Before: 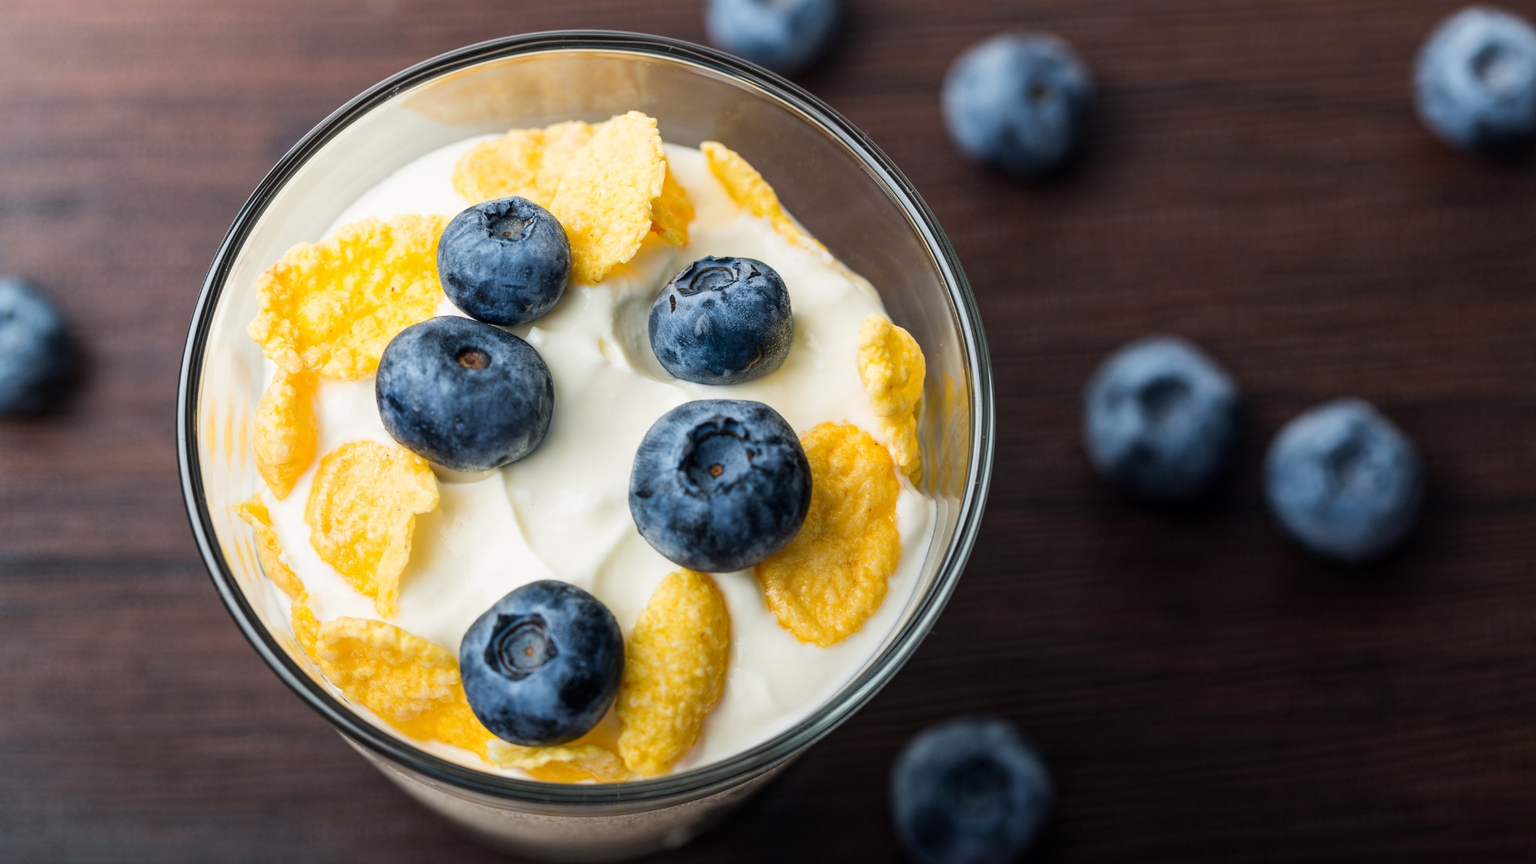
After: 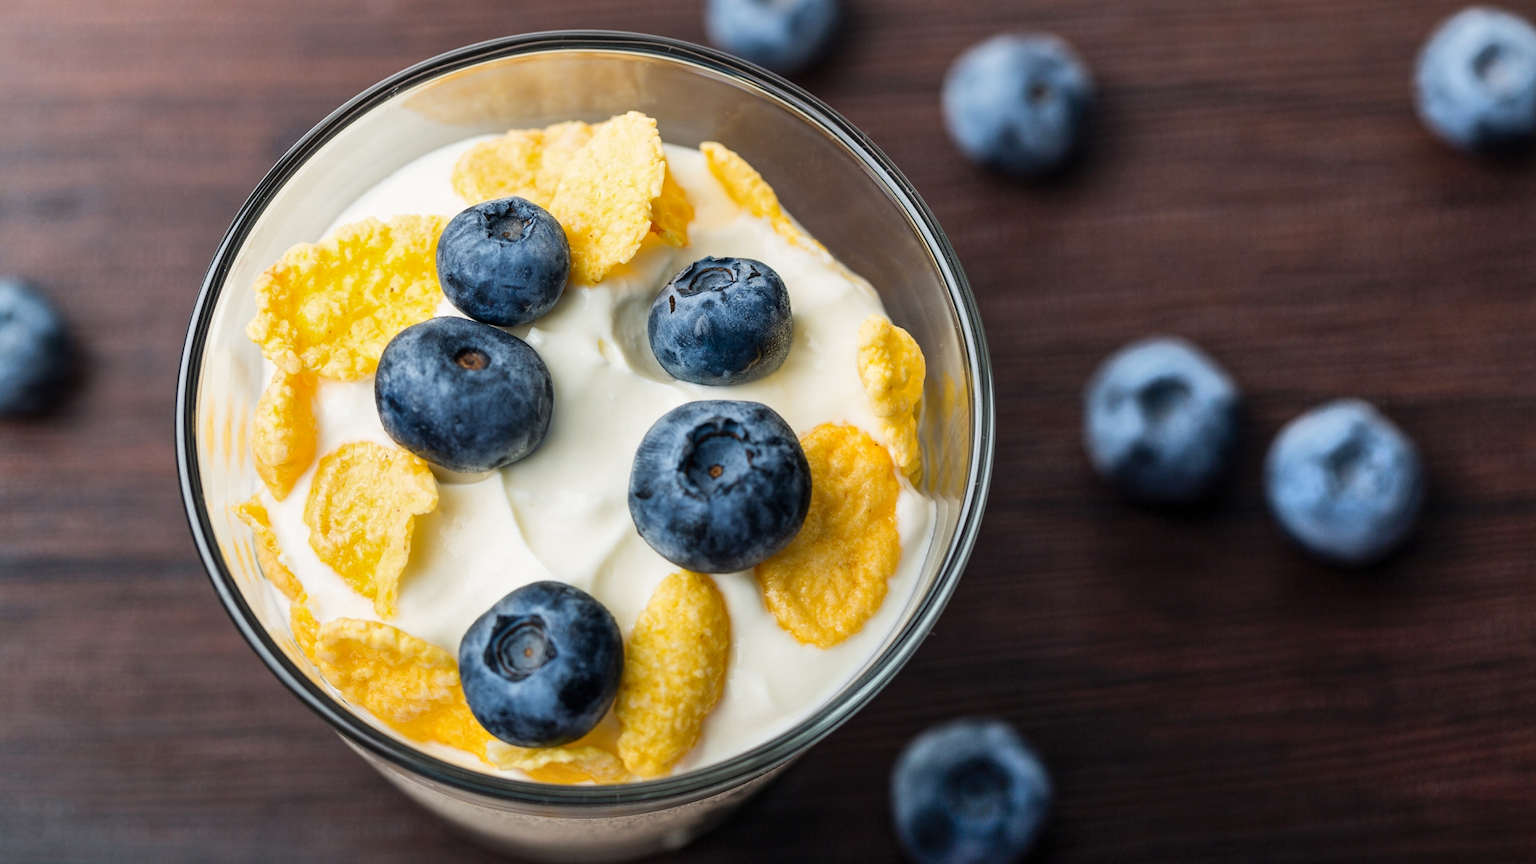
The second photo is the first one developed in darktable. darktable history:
crop and rotate: left 0.126%
shadows and highlights: low approximation 0.01, soften with gaussian
